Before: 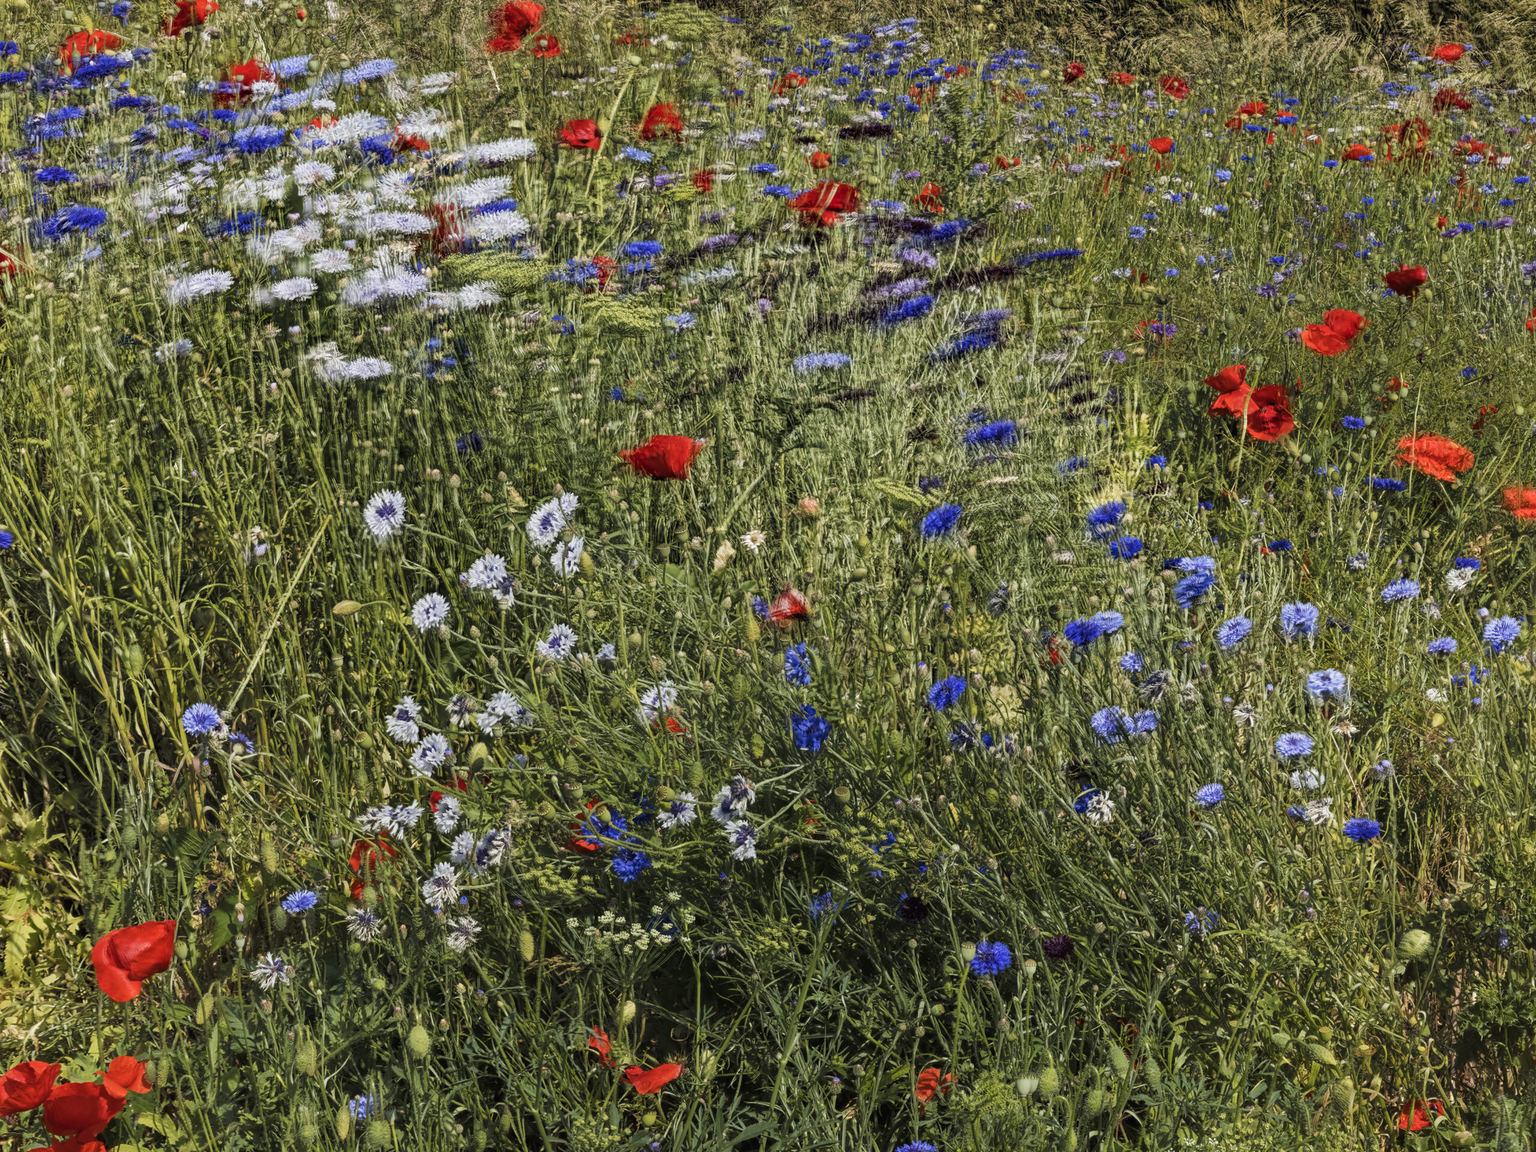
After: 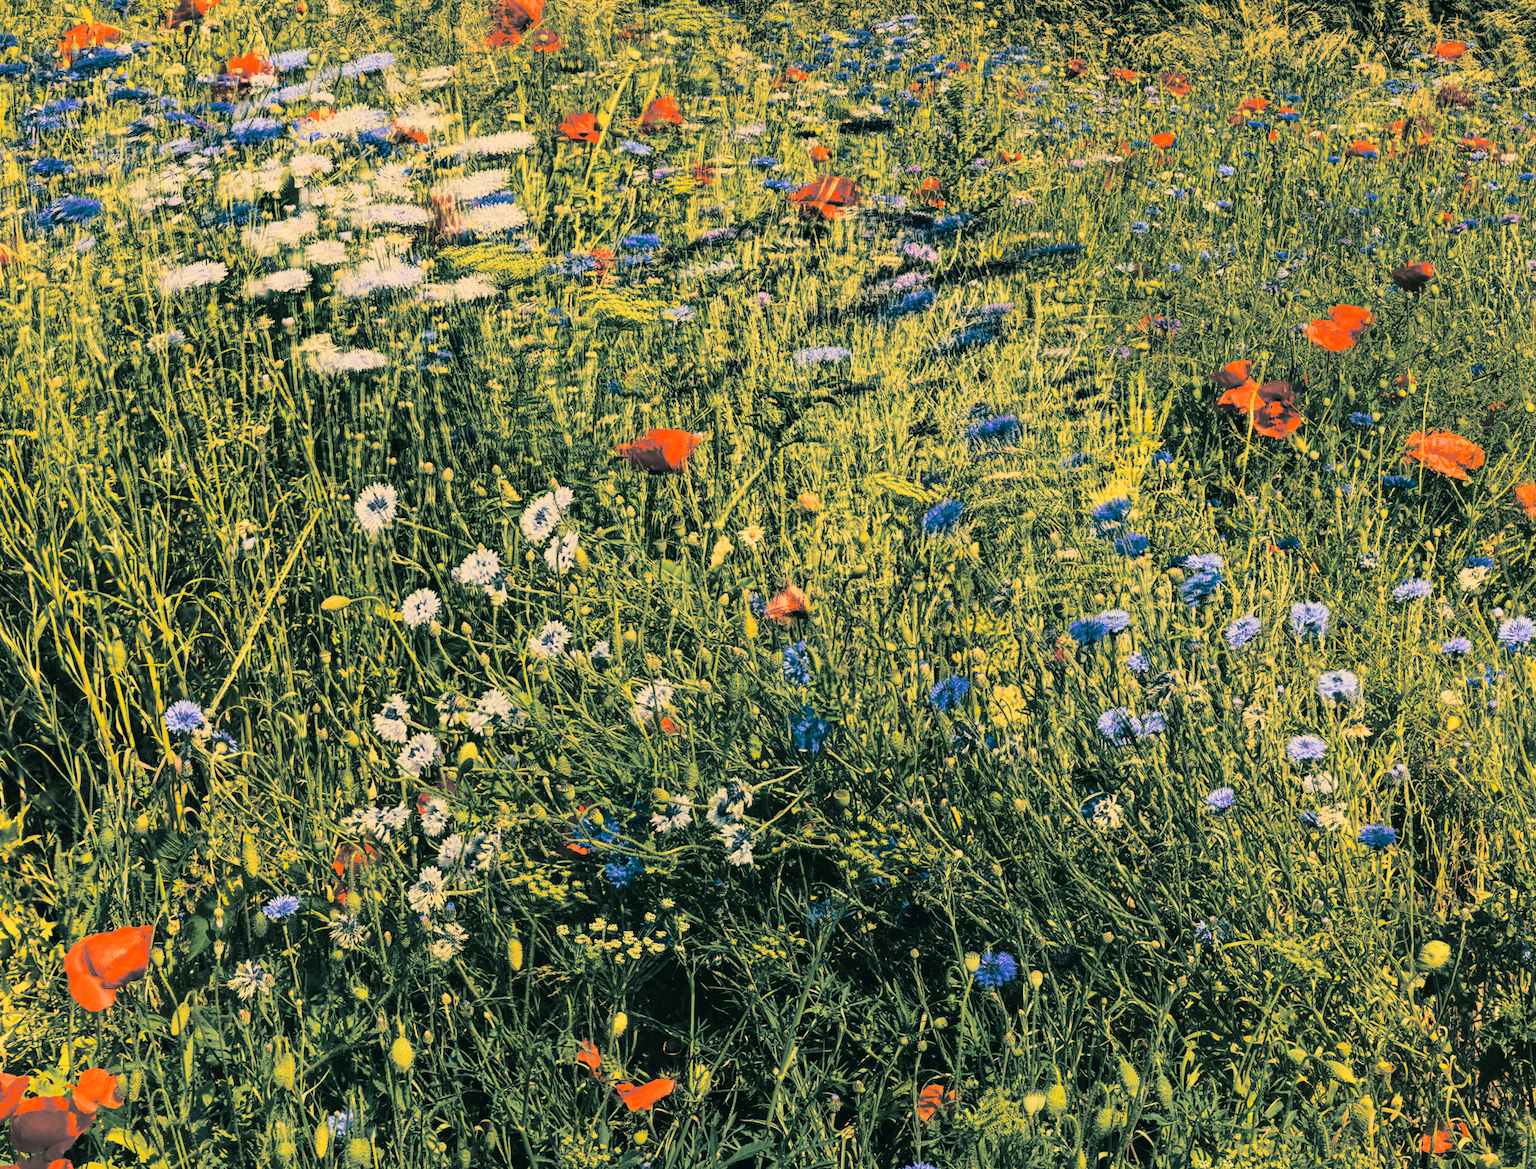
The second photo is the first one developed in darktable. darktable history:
split-toning: shadows › hue 183.6°, shadows › saturation 0.52, highlights › hue 0°, highlights › saturation 0
white balance: red 1.123, blue 0.83
tone curve: curves: ch0 [(0, 0.021) (0.104, 0.093) (0.236, 0.234) (0.456, 0.566) (0.647, 0.78) (0.864, 0.9) (1, 0.932)]; ch1 [(0, 0) (0.353, 0.344) (0.43, 0.401) (0.479, 0.476) (0.502, 0.504) (0.544, 0.534) (0.566, 0.566) (0.612, 0.621) (0.657, 0.679) (1, 1)]; ch2 [(0, 0) (0.34, 0.314) (0.434, 0.43) (0.5, 0.498) (0.528, 0.536) (0.56, 0.576) (0.595, 0.638) (0.644, 0.729) (1, 1)], color space Lab, independent channels, preserve colors none
color zones: curves: ch1 [(0, 0.469) (0.01, 0.469) (0.12, 0.446) (0.248, 0.469) (0.5, 0.5) (0.748, 0.5) (0.99, 0.469) (1, 0.469)]
rotate and perspective: rotation 0.226°, lens shift (vertical) -0.042, crop left 0.023, crop right 0.982, crop top 0.006, crop bottom 0.994
